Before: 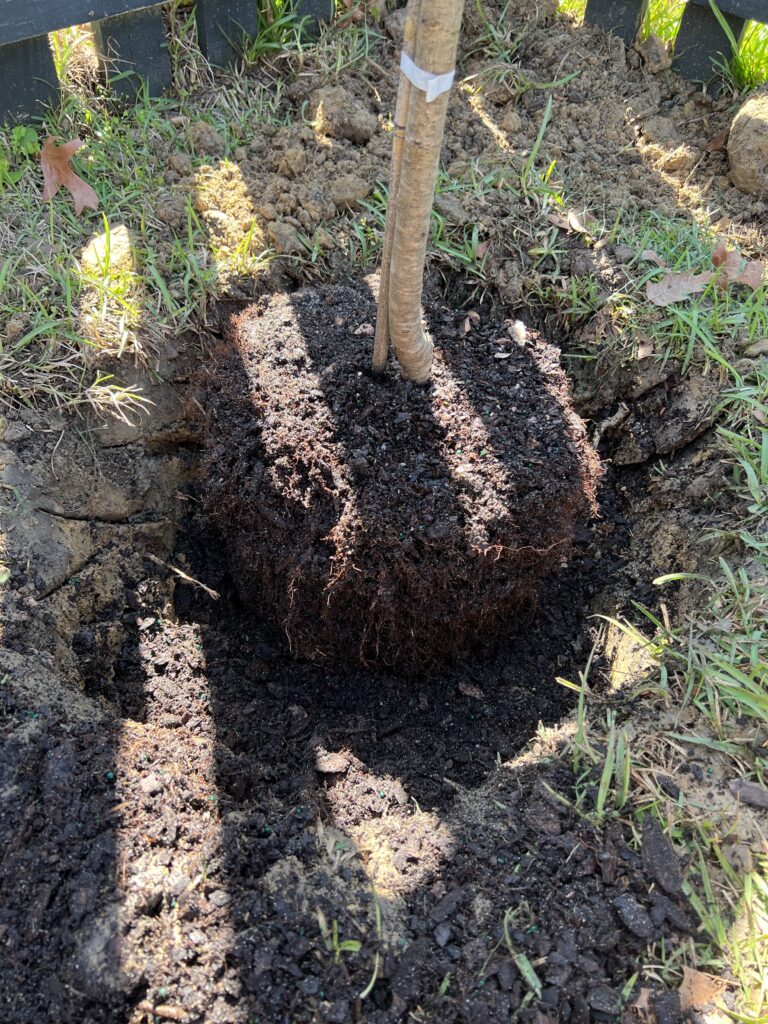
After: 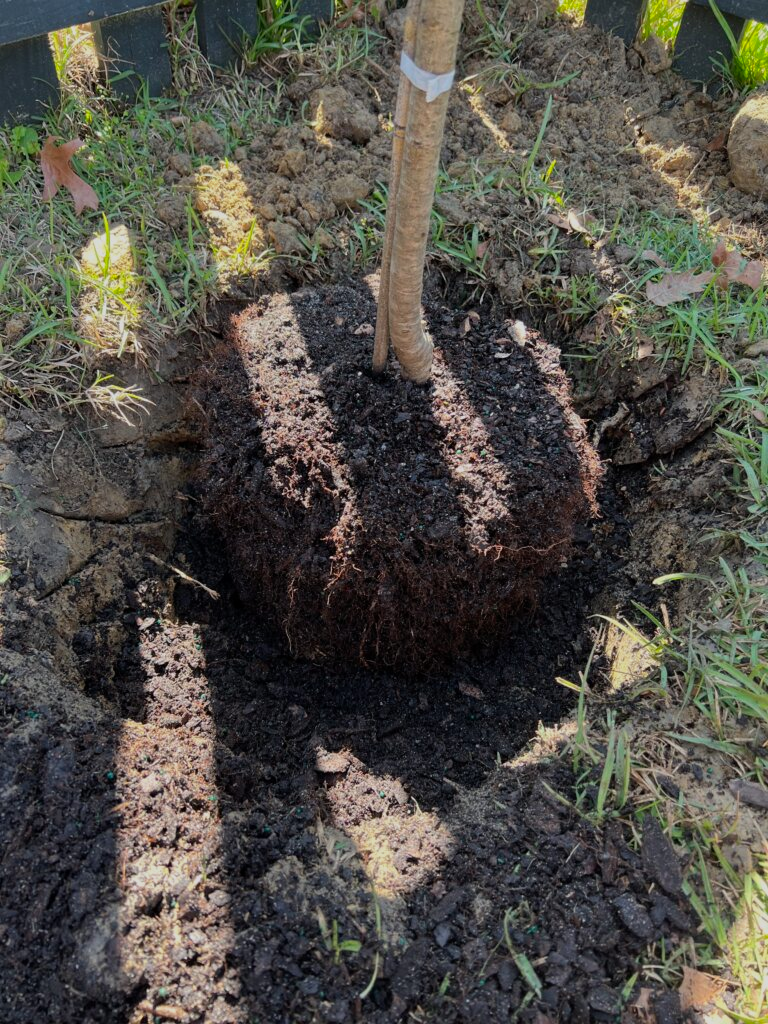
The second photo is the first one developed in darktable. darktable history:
exposure: exposure -0.56 EV, compensate exposure bias true, compensate highlight preservation false
shadows and highlights: shadows 13, white point adjustment 1.29, highlights -1.18, soften with gaussian
